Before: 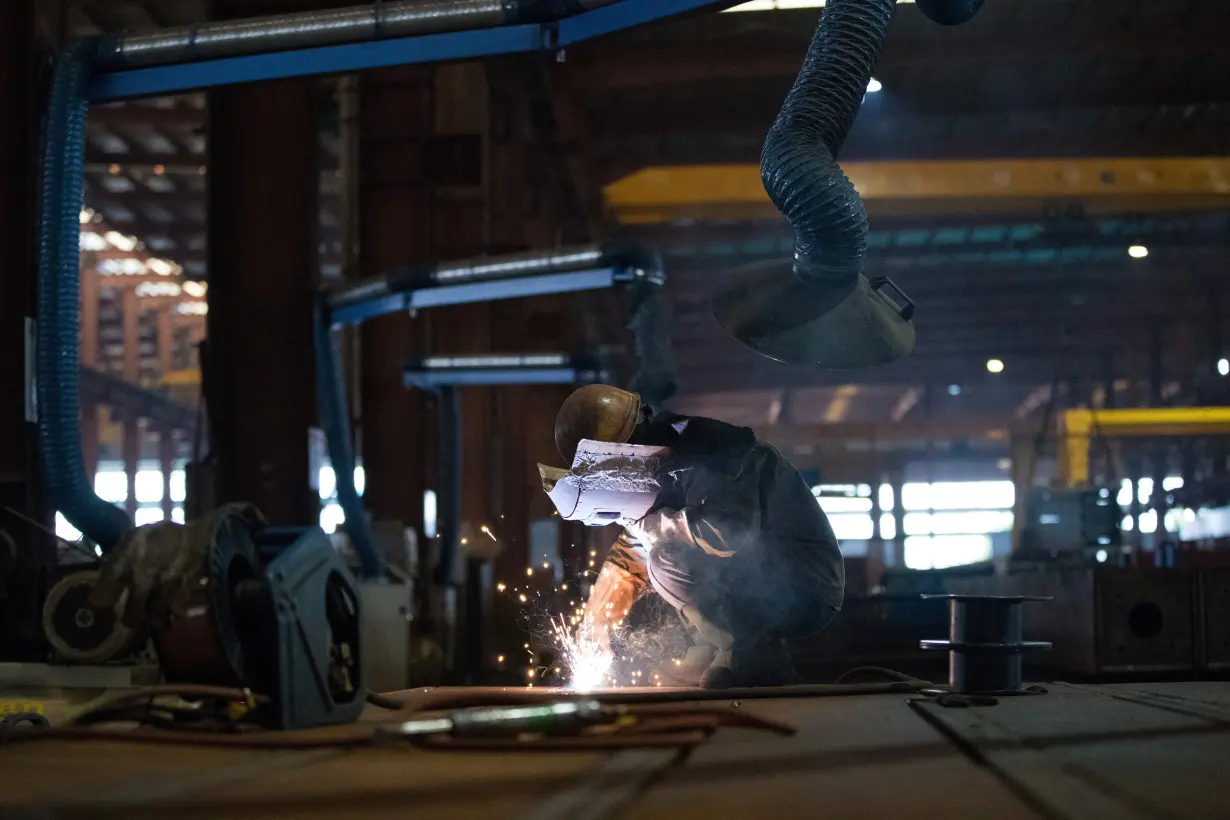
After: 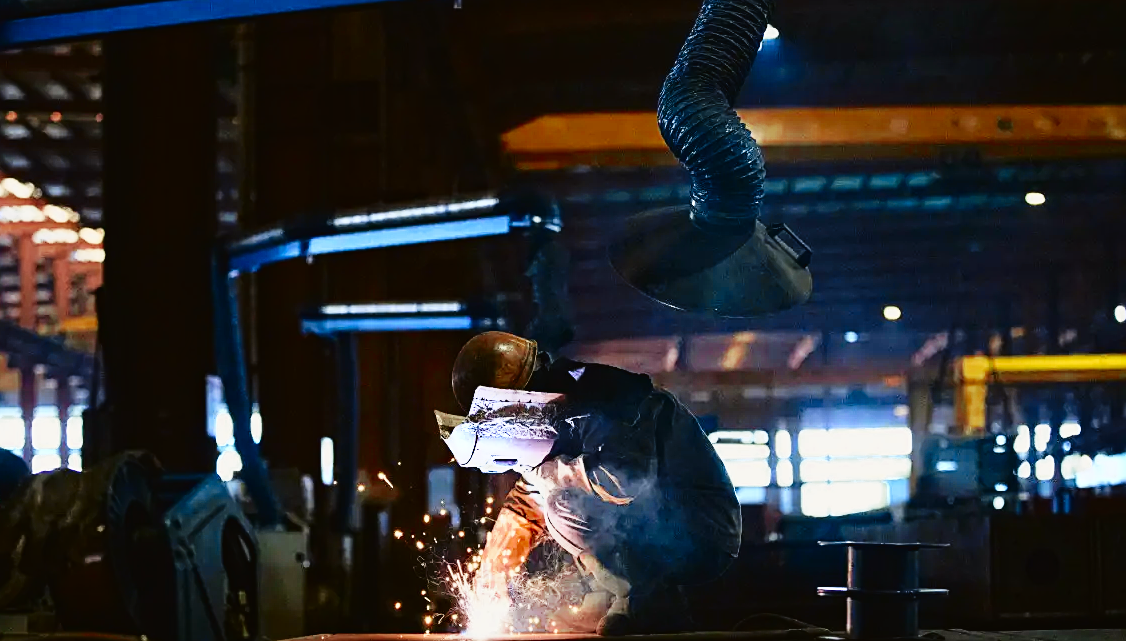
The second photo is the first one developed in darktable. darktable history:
crop: left 8.409%, top 6.535%, bottom 15.226%
contrast brightness saturation: brightness -0.022, saturation 0.354
tone curve: curves: ch0 [(0, 0.021) (0.049, 0.044) (0.152, 0.14) (0.328, 0.377) (0.473, 0.543) (0.663, 0.734) (0.84, 0.899) (1, 0.969)]; ch1 [(0, 0) (0.302, 0.331) (0.427, 0.433) (0.472, 0.47) (0.502, 0.503) (0.527, 0.524) (0.564, 0.591) (0.602, 0.632) (0.677, 0.701) (0.859, 0.885) (1, 1)]; ch2 [(0, 0) (0.33, 0.301) (0.447, 0.44) (0.487, 0.496) (0.502, 0.516) (0.535, 0.563) (0.565, 0.6) (0.618, 0.629) (1, 1)], color space Lab, independent channels, preserve colors none
base curve: curves: ch0 [(0, 0) (0.032, 0.025) (0.121, 0.166) (0.206, 0.329) (0.605, 0.79) (1, 1)], preserve colors none
sharpen: on, module defaults
haze removal: compatibility mode true, adaptive false
color zones: curves: ch0 [(0, 0.5) (0.125, 0.4) (0.25, 0.5) (0.375, 0.4) (0.5, 0.4) (0.625, 0.6) (0.75, 0.6) (0.875, 0.5)]; ch1 [(0, 0.35) (0.125, 0.45) (0.25, 0.35) (0.375, 0.35) (0.5, 0.35) (0.625, 0.35) (0.75, 0.45) (0.875, 0.35)]; ch2 [(0, 0.6) (0.125, 0.5) (0.25, 0.5) (0.375, 0.6) (0.5, 0.6) (0.625, 0.5) (0.75, 0.5) (0.875, 0.5)]
